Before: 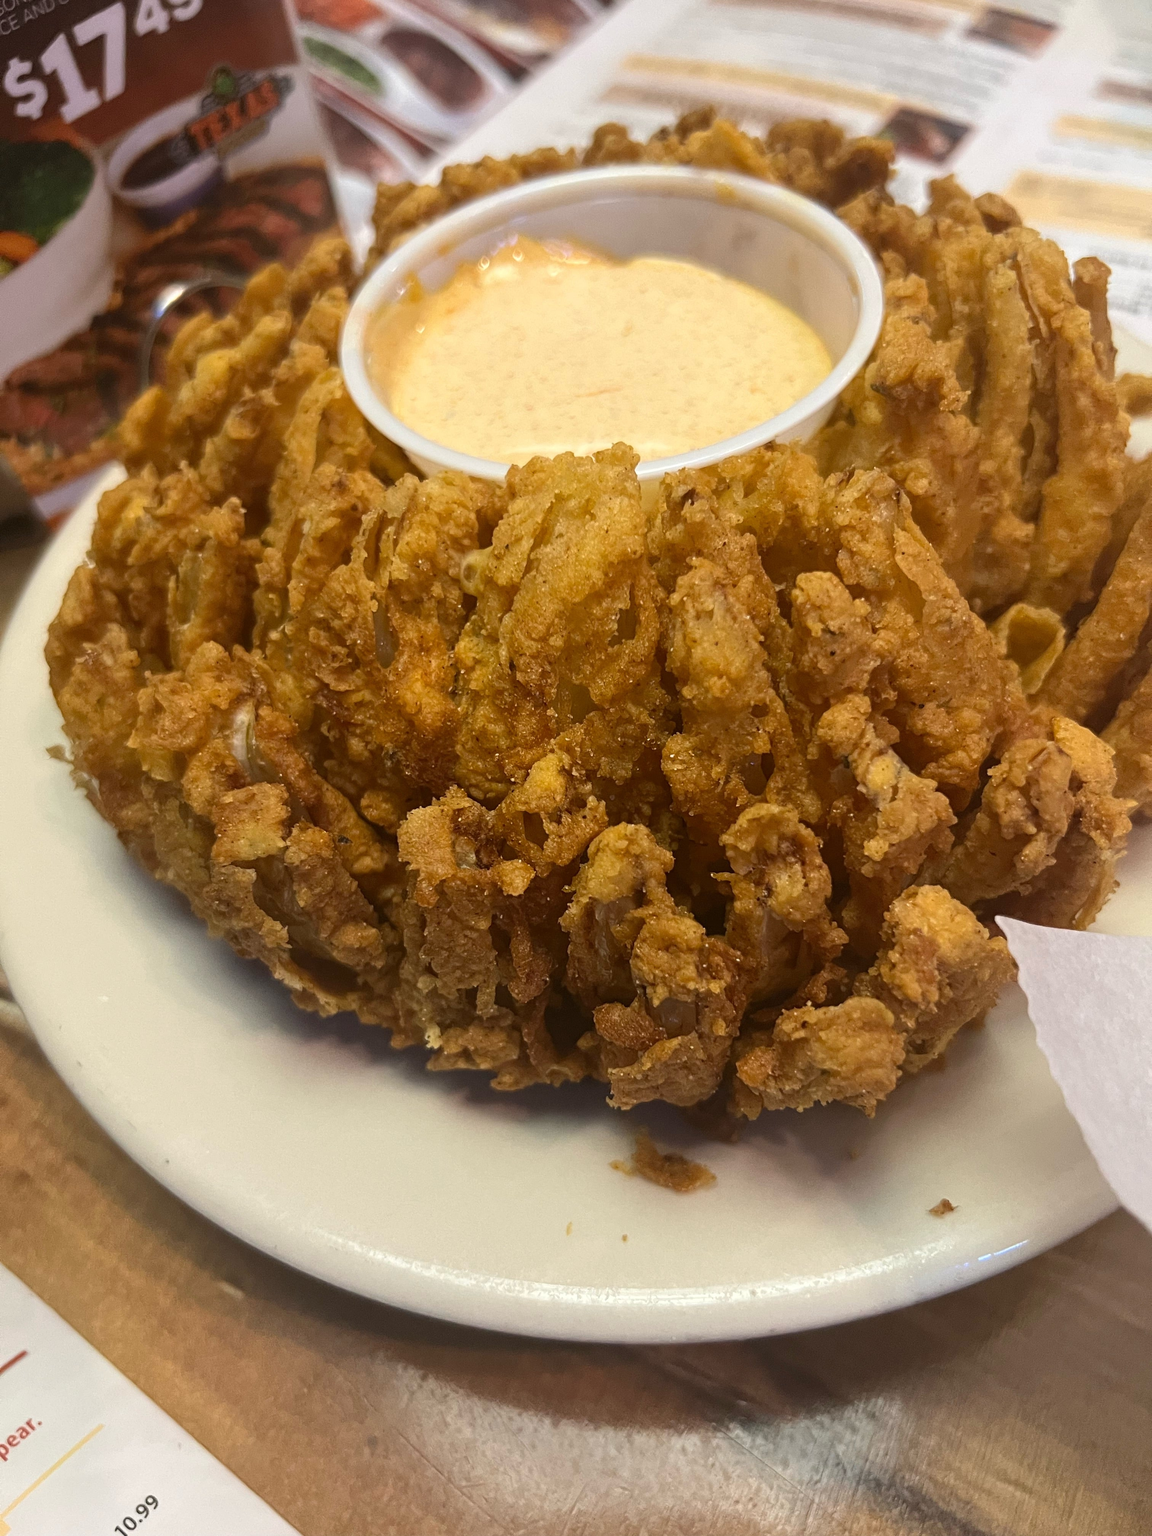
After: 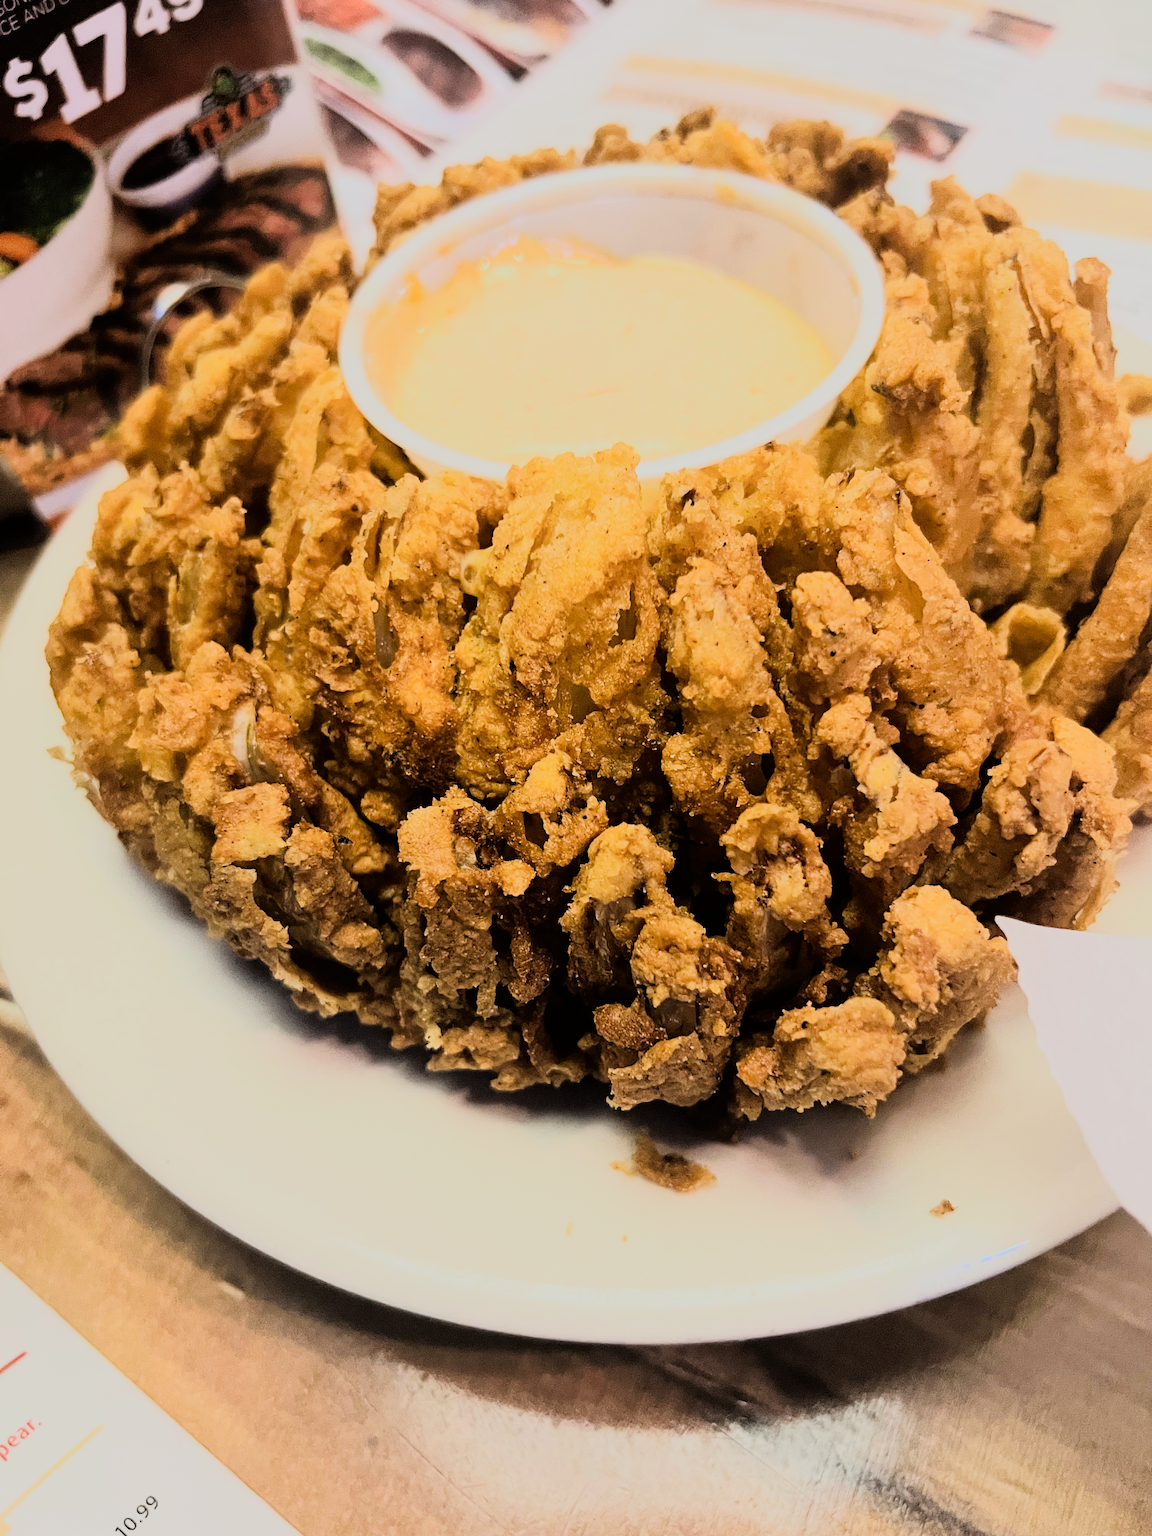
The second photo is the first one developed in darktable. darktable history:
filmic rgb: black relative exposure -7.65 EV, white relative exposure 4.56 EV, hardness 3.61, contrast 1.05
rgb curve: curves: ch0 [(0, 0) (0.21, 0.15) (0.24, 0.21) (0.5, 0.75) (0.75, 0.96) (0.89, 0.99) (1, 1)]; ch1 [(0, 0.02) (0.21, 0.13) (0.25, 0.2) (0.5, 0.67) (0.75, 0.9) (0.89, 0.97) (1, 1)]; ch2 [(0, 0.02) (0.21, 0.13) (0.25, 0.2) (0.5, 0.67) (0.75, 0.9) (0.89, 0.97) (1, 1)], compensate middle gray true
